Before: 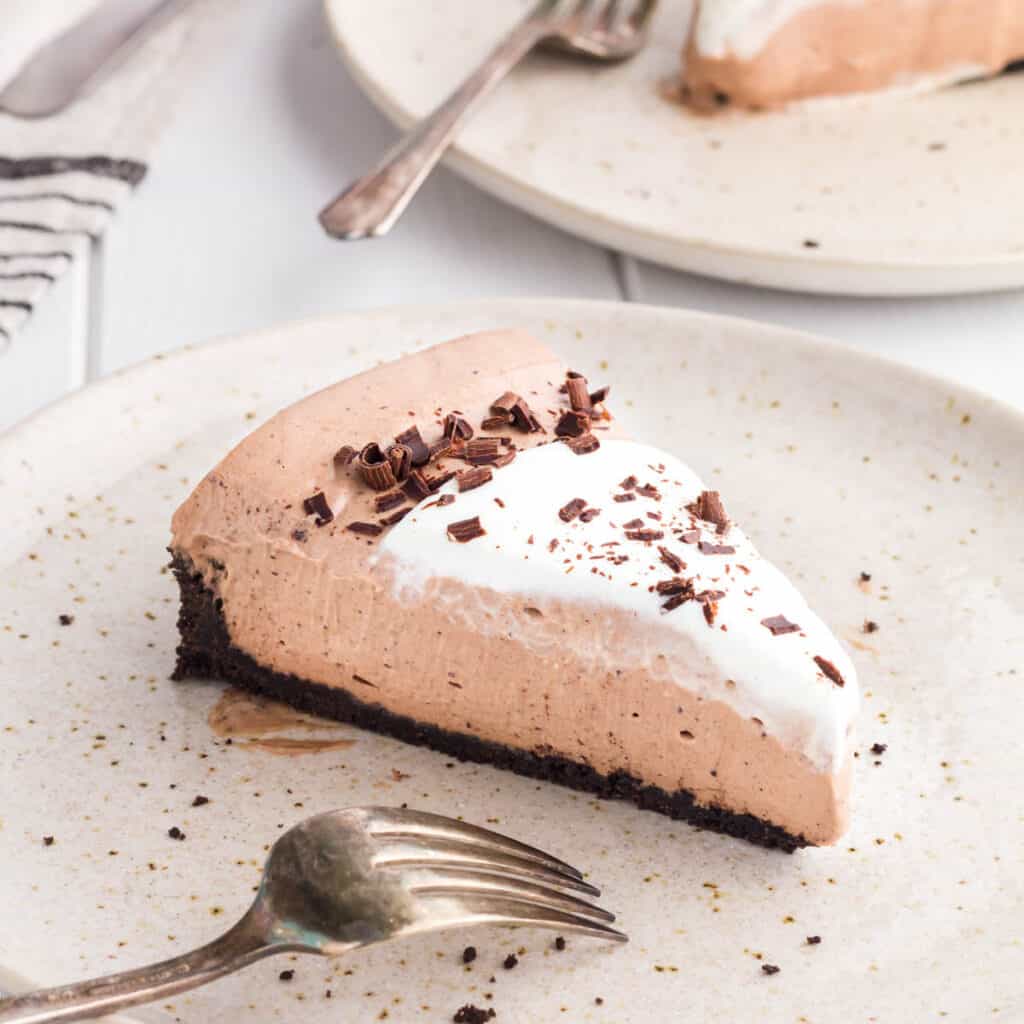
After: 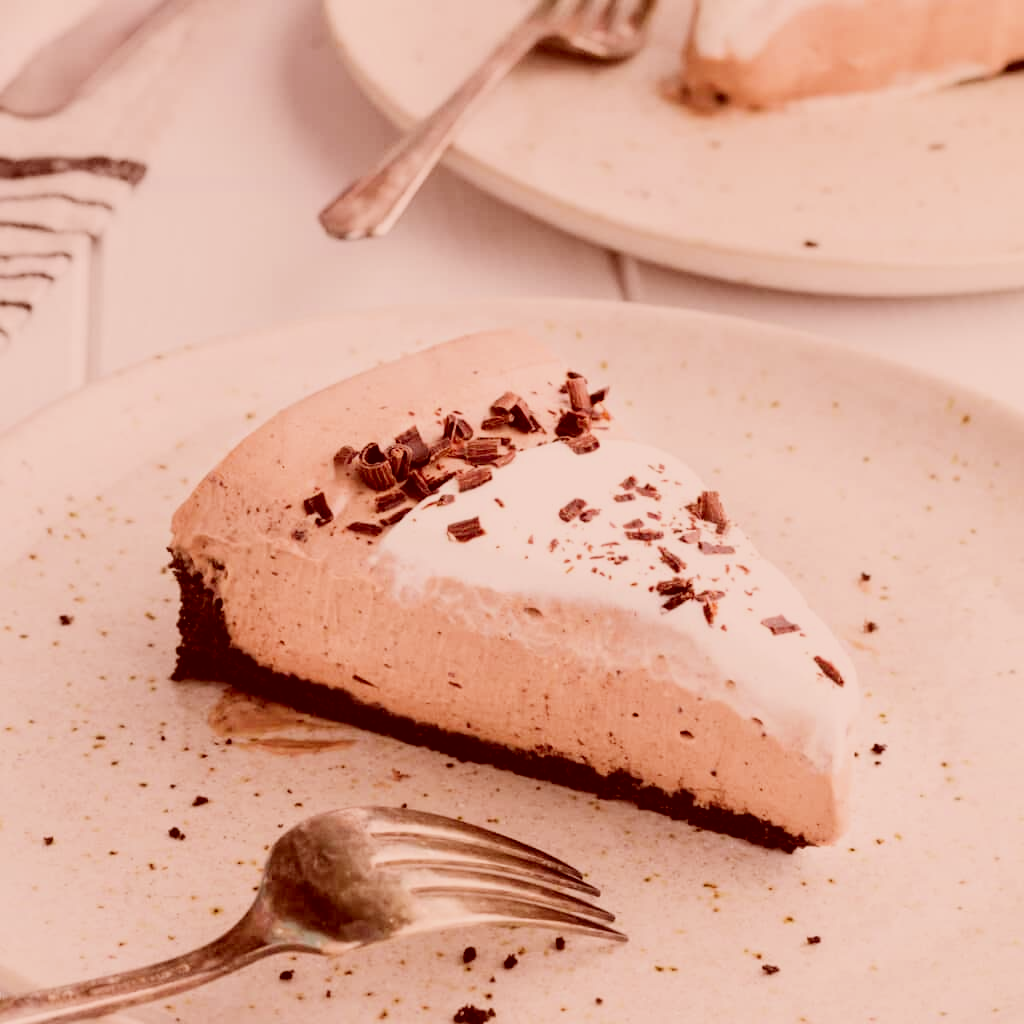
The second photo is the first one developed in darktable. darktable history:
color correction: highlights a* 9.09, highlights b* 8.55, shadows a* 39.68, shadows b* 39.75, saturation 0.797
filmic rgb: middle gray luminance 29.07%, black relative exposure -10.23 EV, white relative exposure 5.48 EV, threshold 3.06 EV, target black luminance 0%, hardness 3.97, latitude 1.26%, contrast 1.129, highlights saturation mix 5.09%, shadows ↔ highlights balance 14.48%, iterations of high-quality reconstruction 10, enable highlight reconstruction true
